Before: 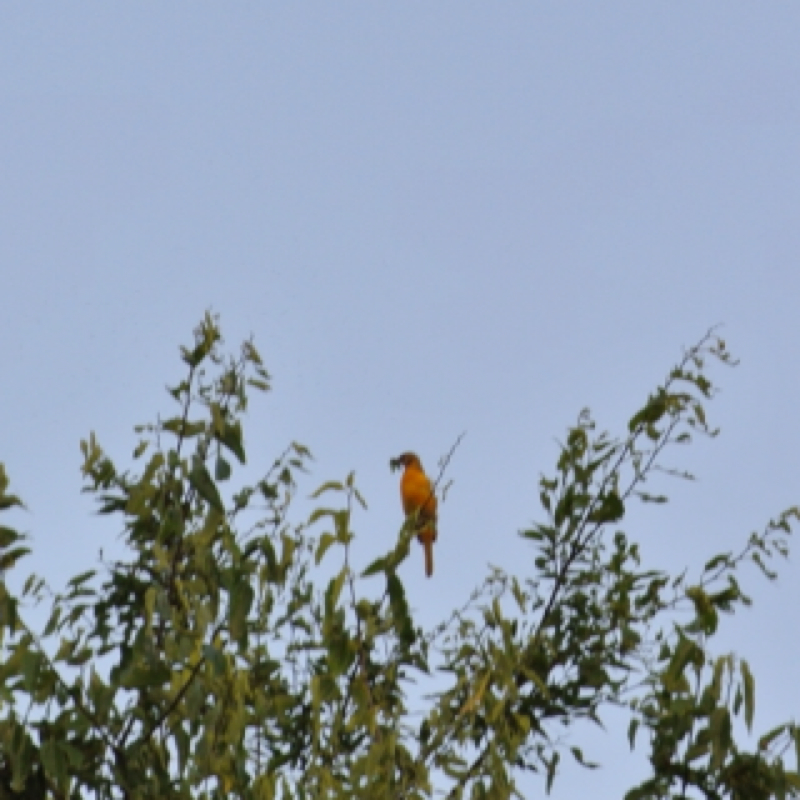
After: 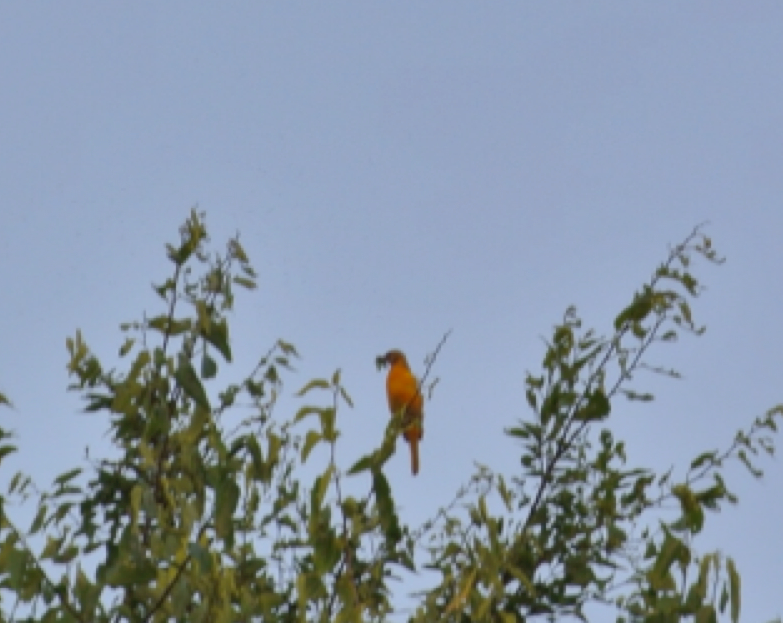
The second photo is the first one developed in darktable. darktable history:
shadows and highlights: on, module defaults
crop and rotate: left 1.814%, top 12.818%, right 0.25%, bottom 9.225%
